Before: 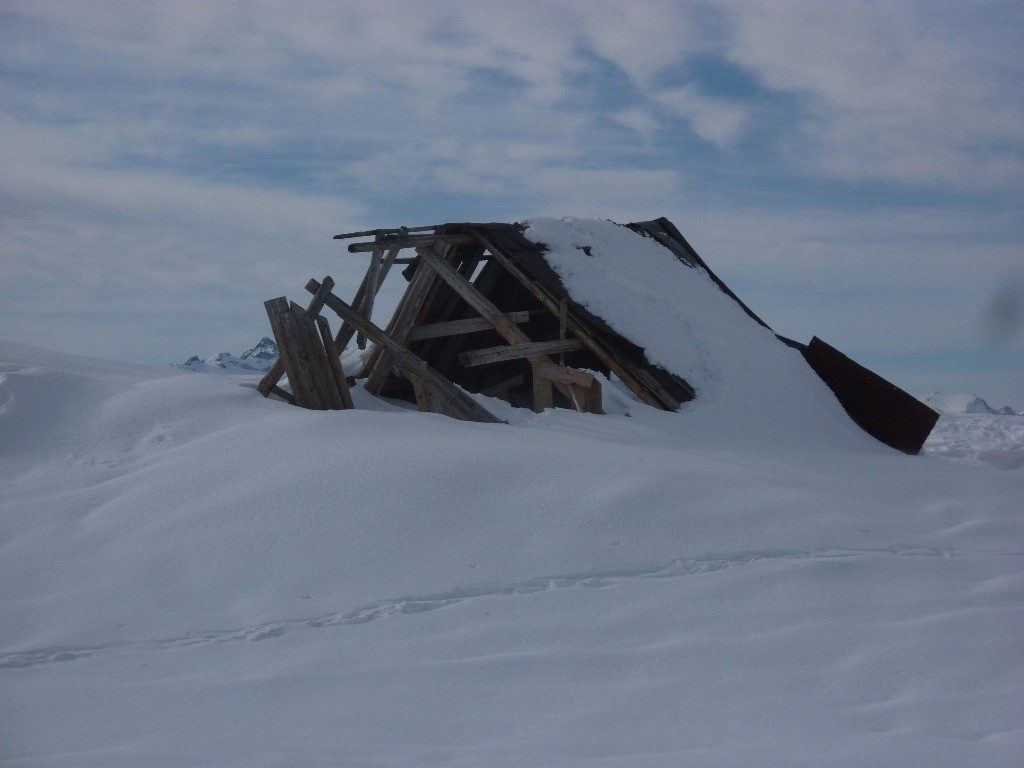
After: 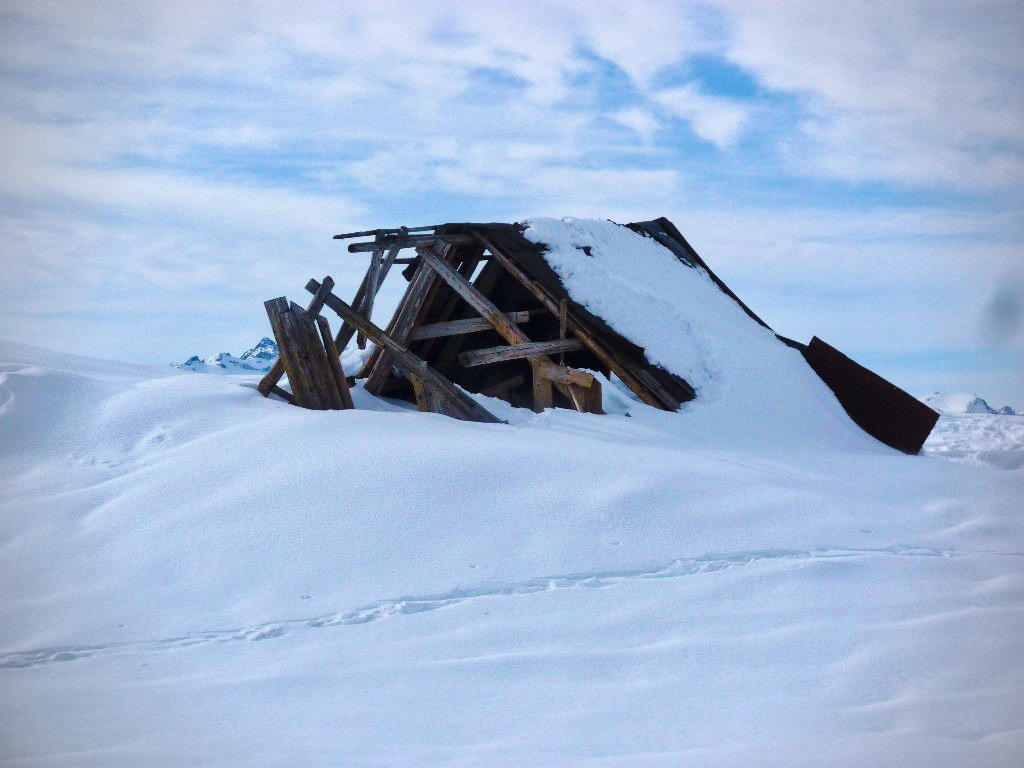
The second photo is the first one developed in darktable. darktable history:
base curve: curves: ch0 [(0, 0) (0.028, 0.03) (0.121, 0.232) (0.46, 0.748) (0.859, 0.968) (1, 1)], preserve colors none
vignetting: on, module defaults
contrast brightness saturation: contrast 0.198, brightness 0.168, saturation 0.226
local contrast: mode bilateral grid, contrast 21, coarseness 18, detail 163%, midtone range 0.2
velvia: strength 44.65%
